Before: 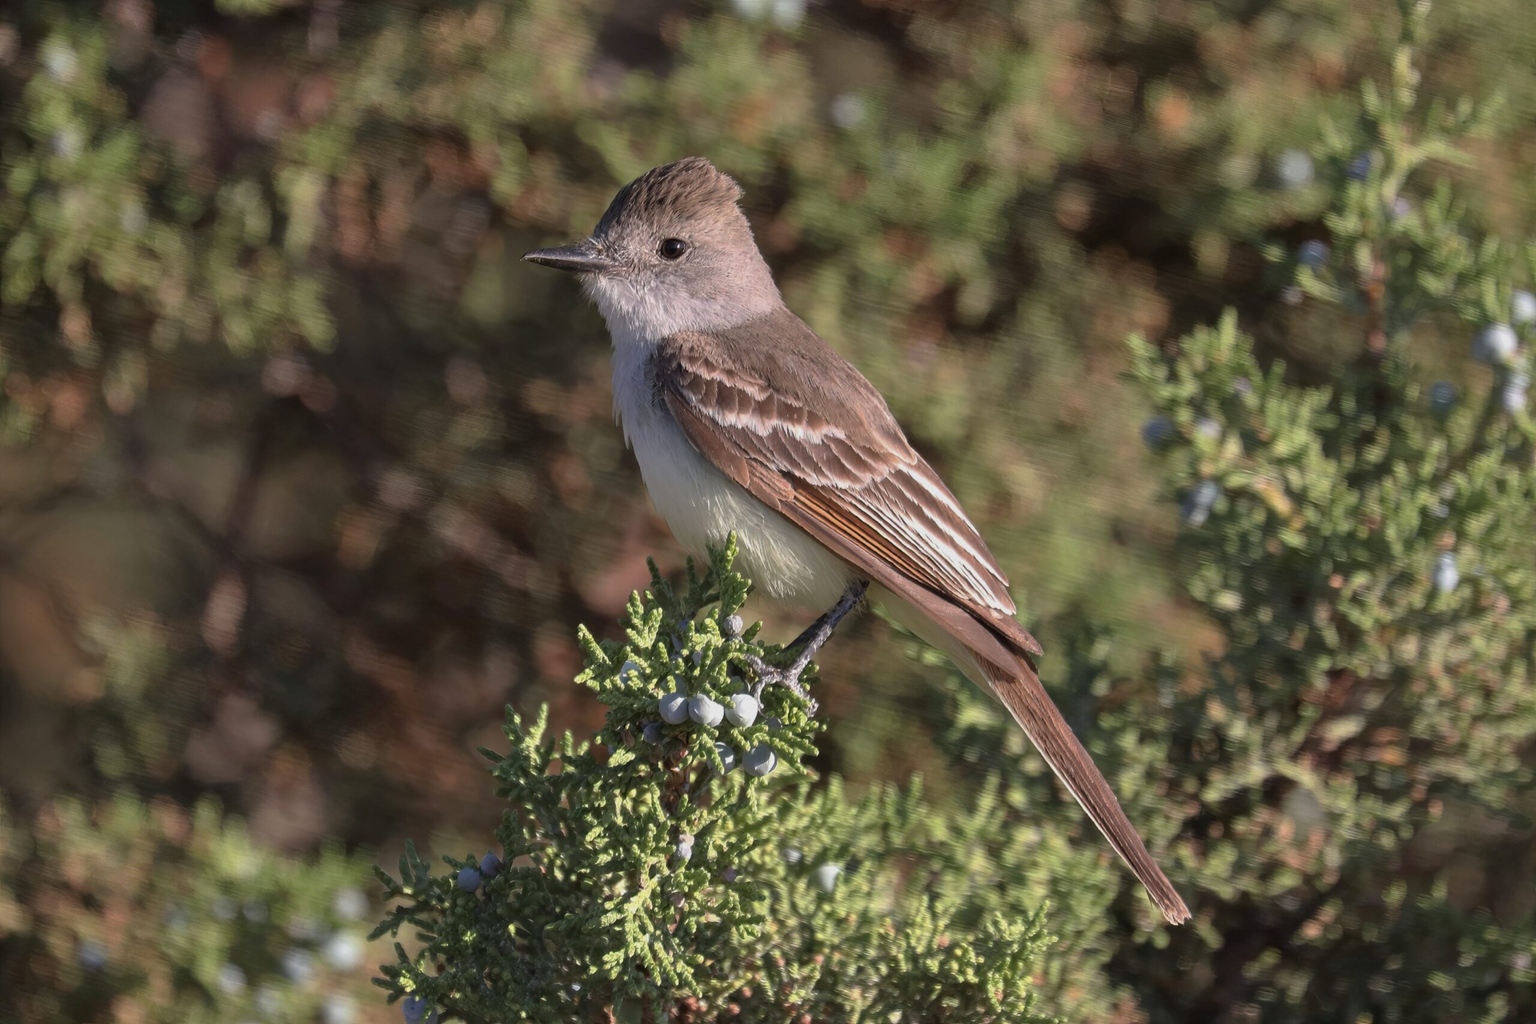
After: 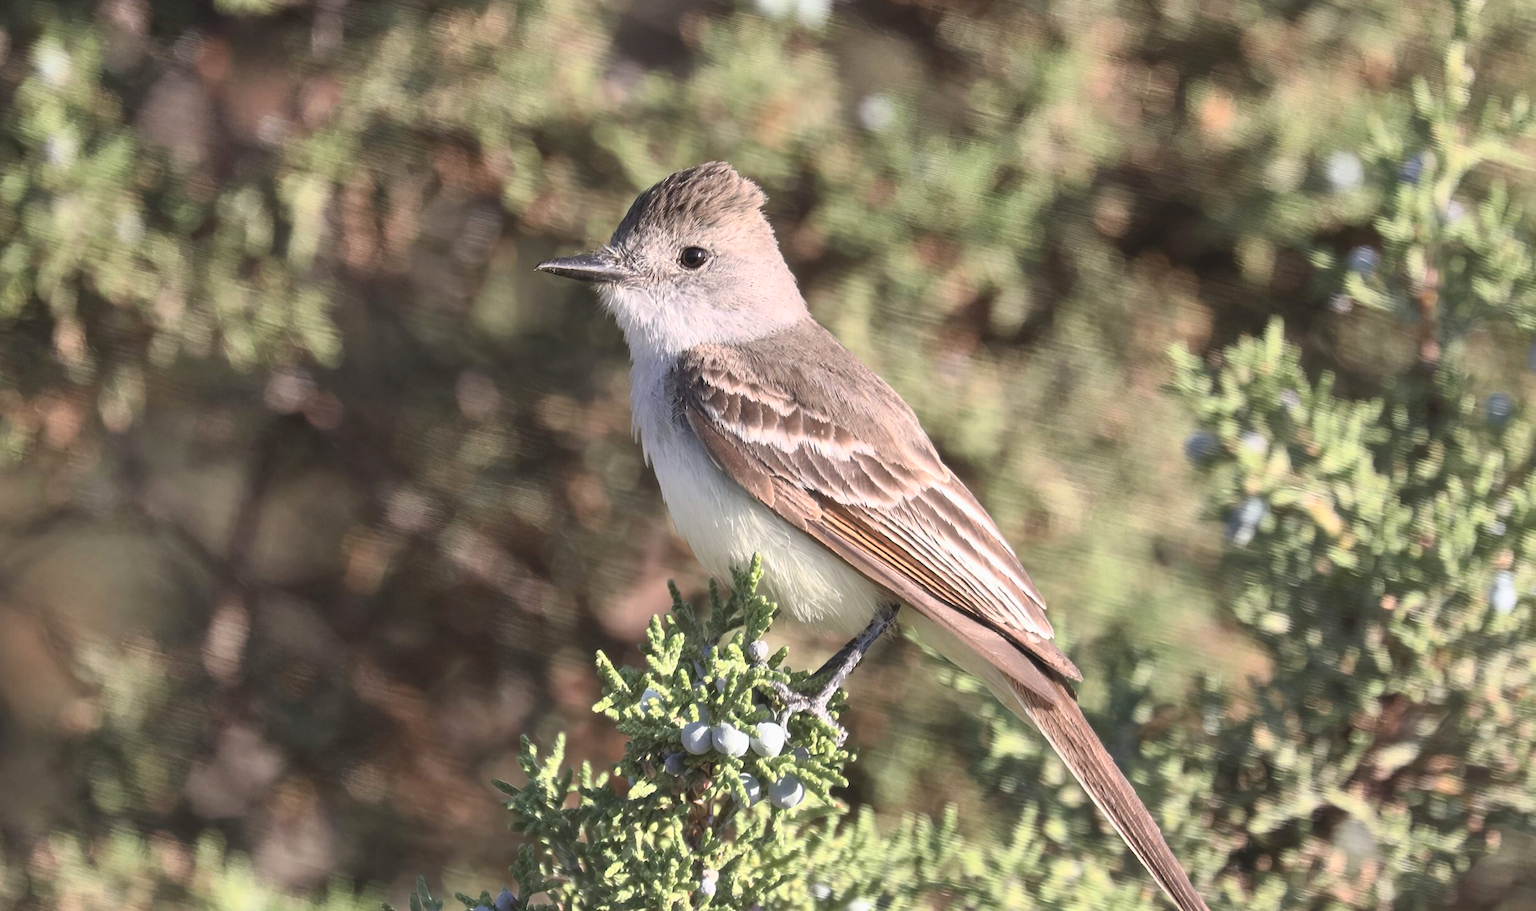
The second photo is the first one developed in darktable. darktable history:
crop and rotate: angle 0.231°, left 0.282%, right 3.473%, bottom 14.357%
exposure: compensate highlight preservation false
contrast brightness saturation: contrast 0.382, brightness 0.513
